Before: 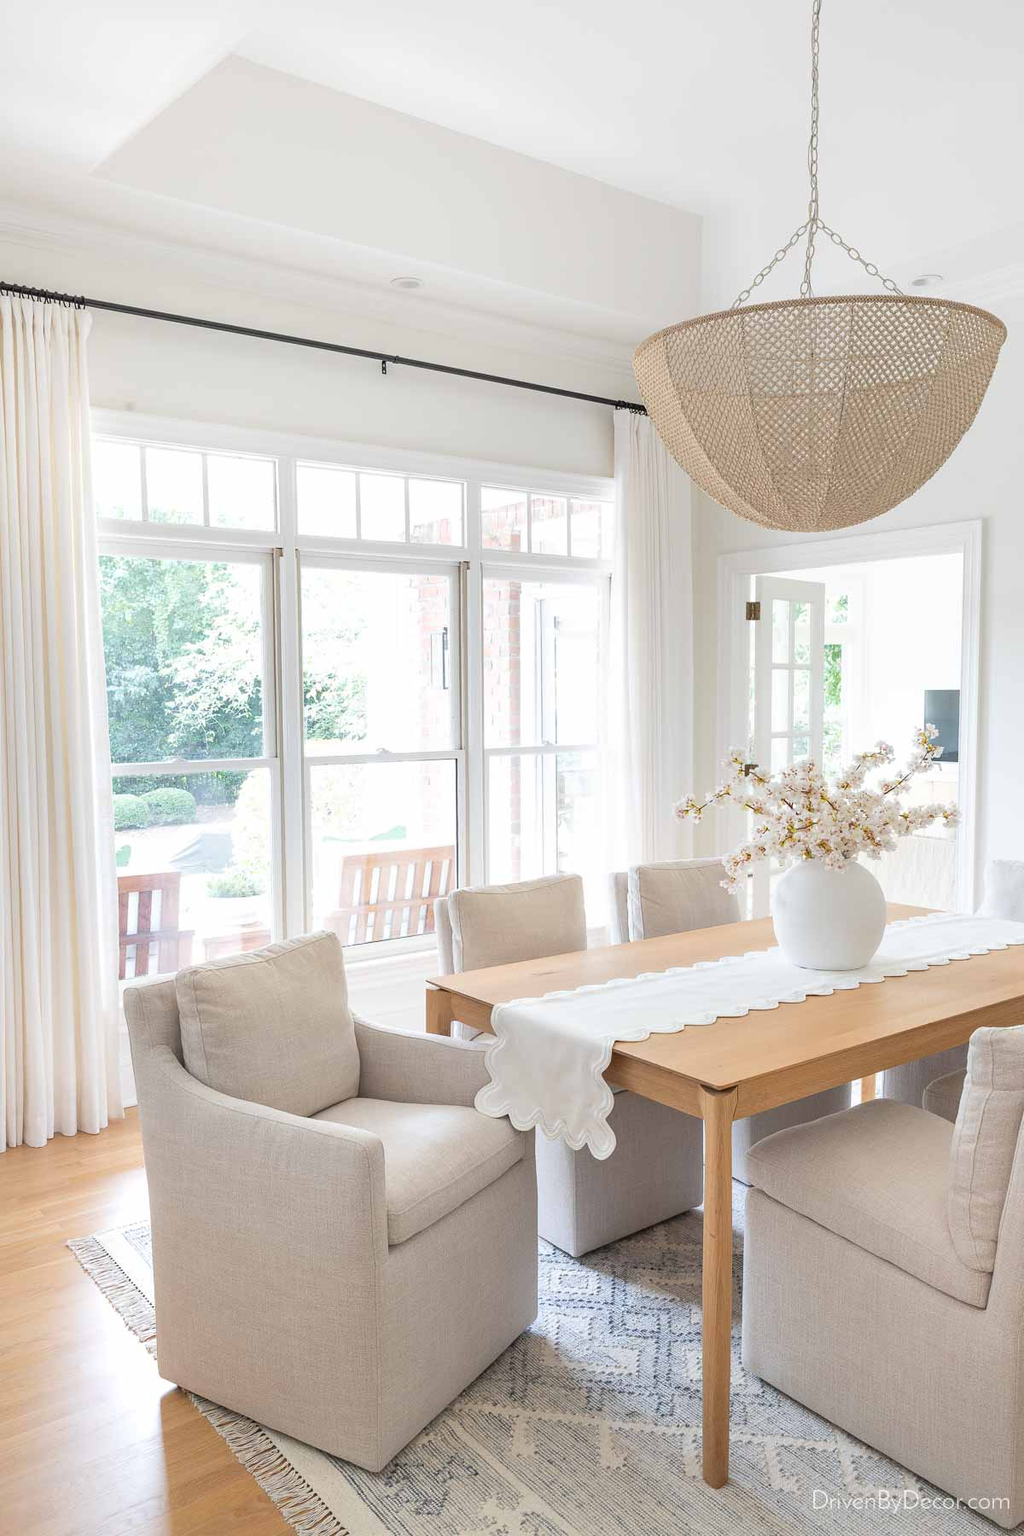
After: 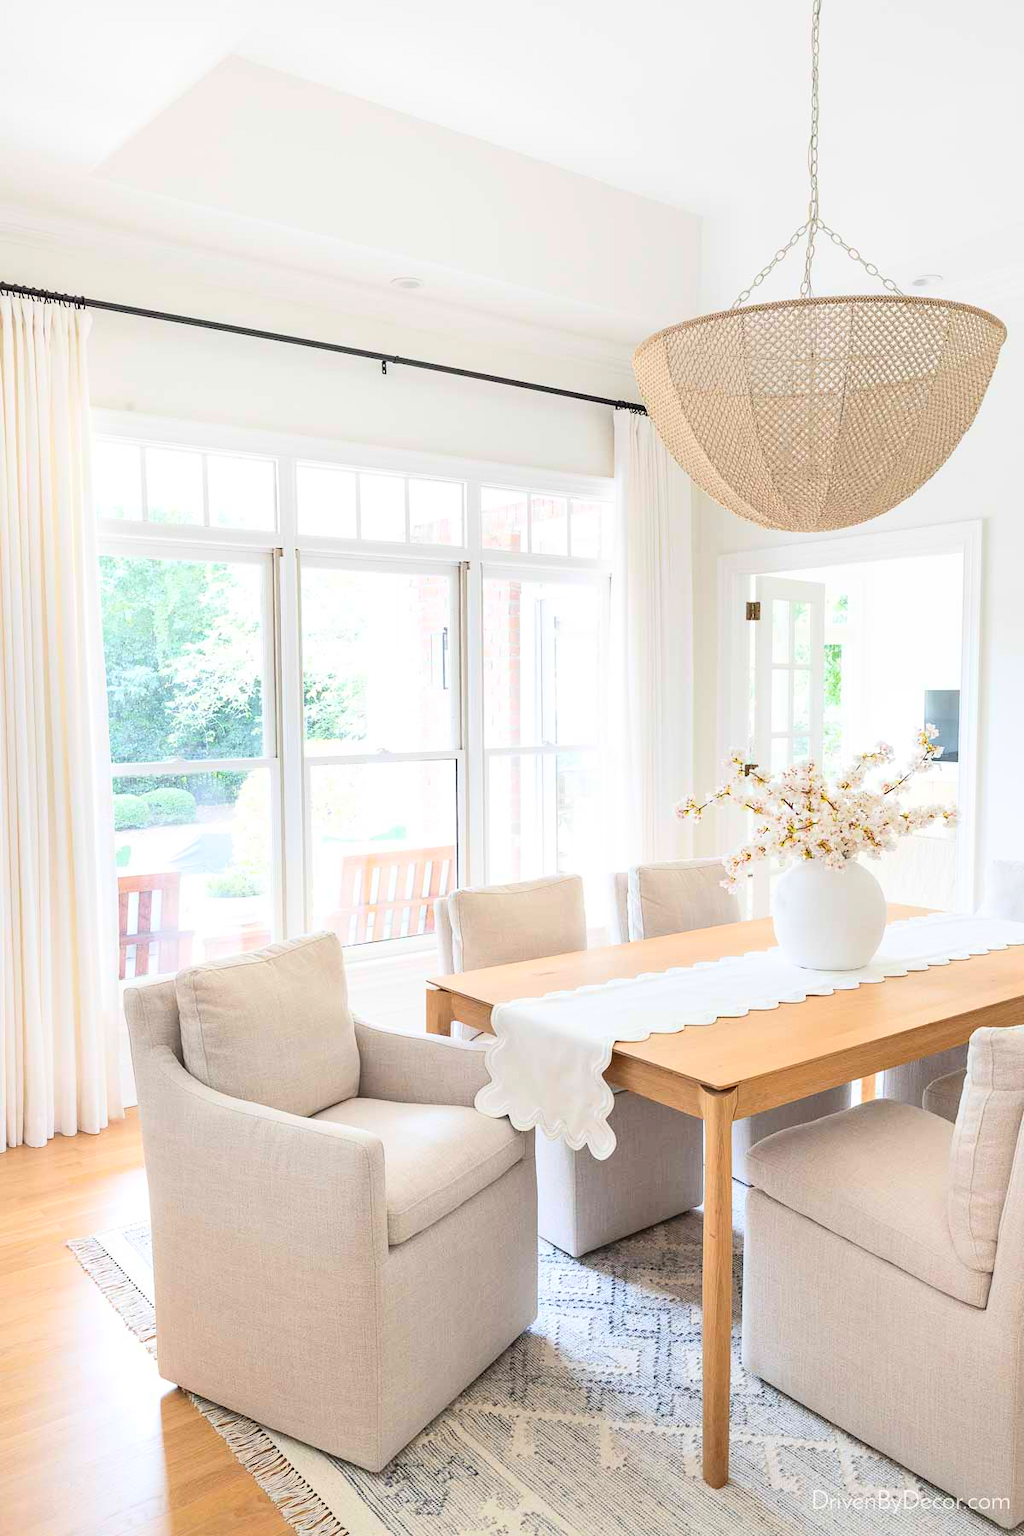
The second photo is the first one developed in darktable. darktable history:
contrast brightness saturation: contrast 0.228, brightness 0.115, saturation 0.295
